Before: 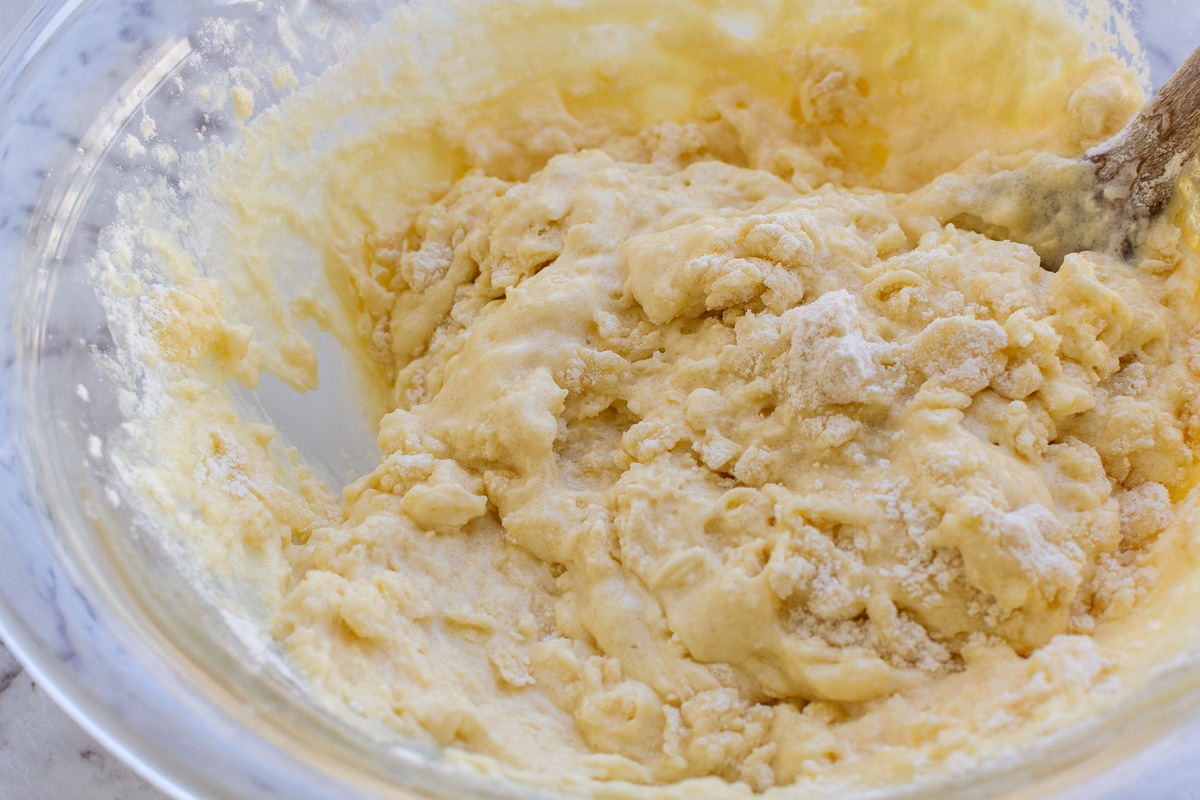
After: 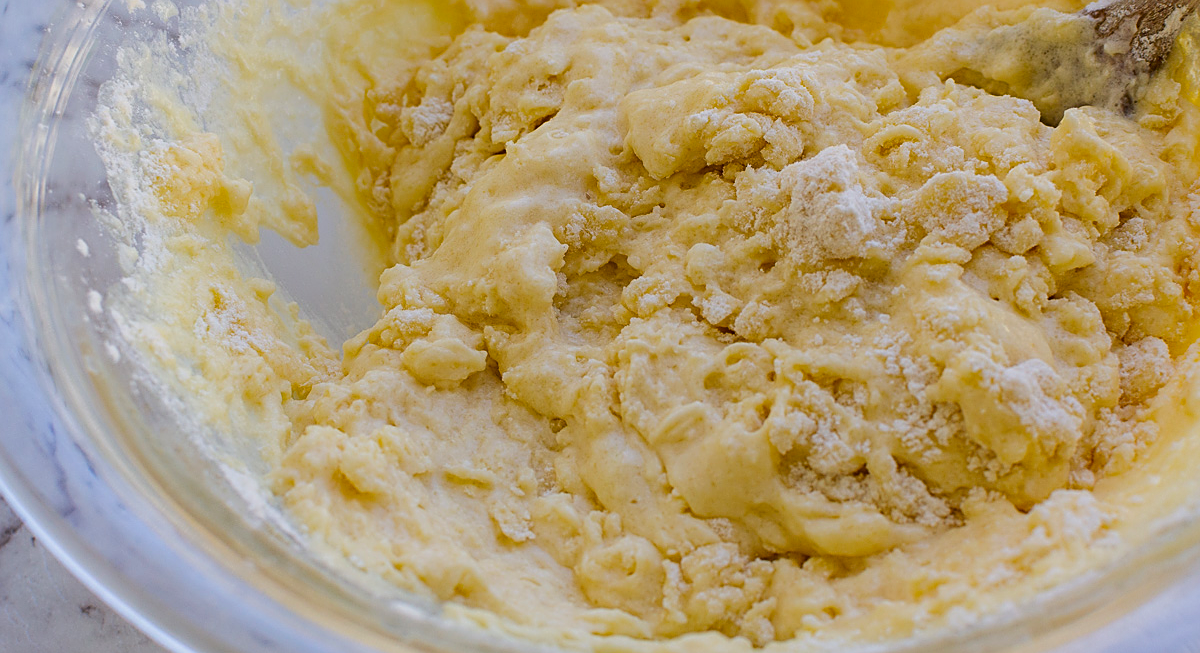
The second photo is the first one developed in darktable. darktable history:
vignetting: fall-off start 97.28%, fall-off radius 77.86%, brightness -0.578, saturation -0.257, width/height ratio 1.119, dithering 8-bit output
crop and rotate: top 18.341%
tone equalizer: -8 EV 0.274 EV, -7 EV 0.425 EV, -6 EV 0.388 EV, -5 EV 0.231 EV, -3 EV -0.285 EV, -2 EV -0.403 EV, -1 EV -0.421 EV, +0 EV -0.251 EV
sharpen: amount 0.584
color balance rgb: perceptual saturation grading › global saturation 19.912%, global vibrance 20%
